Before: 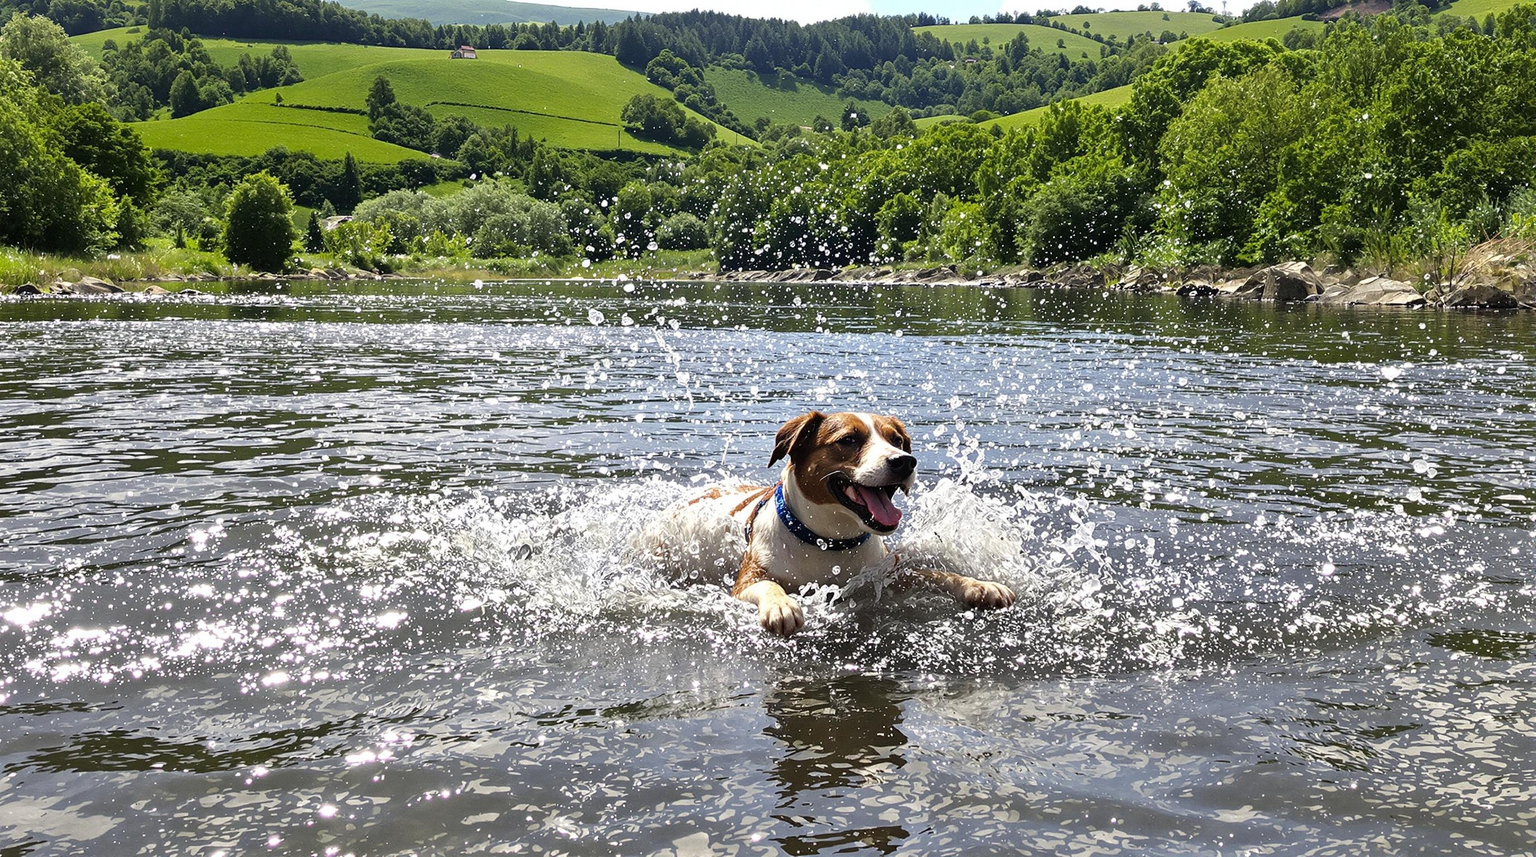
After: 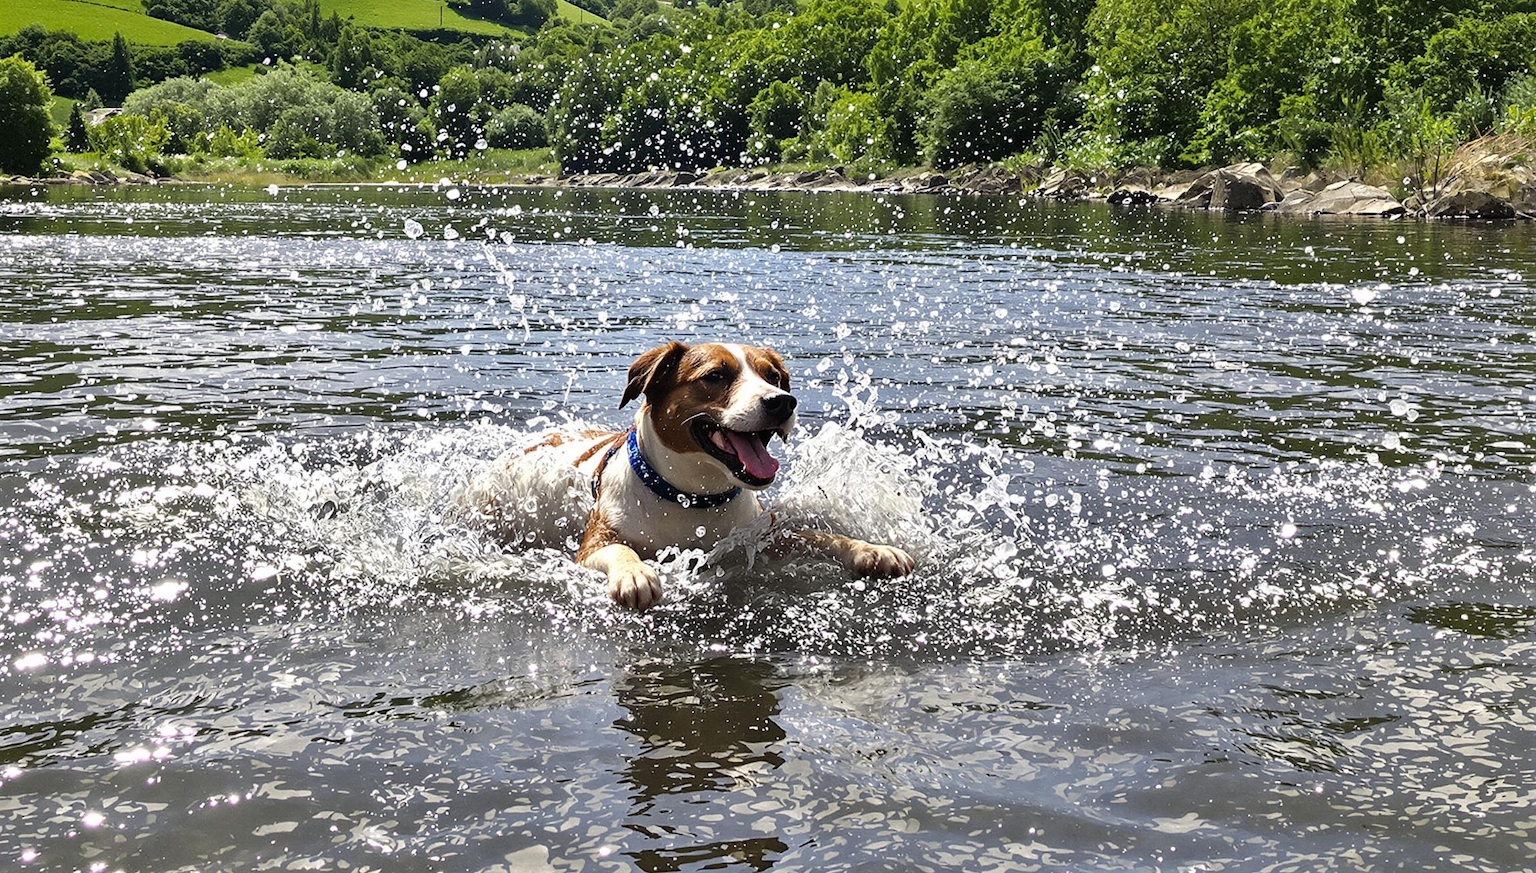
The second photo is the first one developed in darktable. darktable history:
crop: left 16.297%, top 14.688%
shadows and highlights: soften with gaussian
